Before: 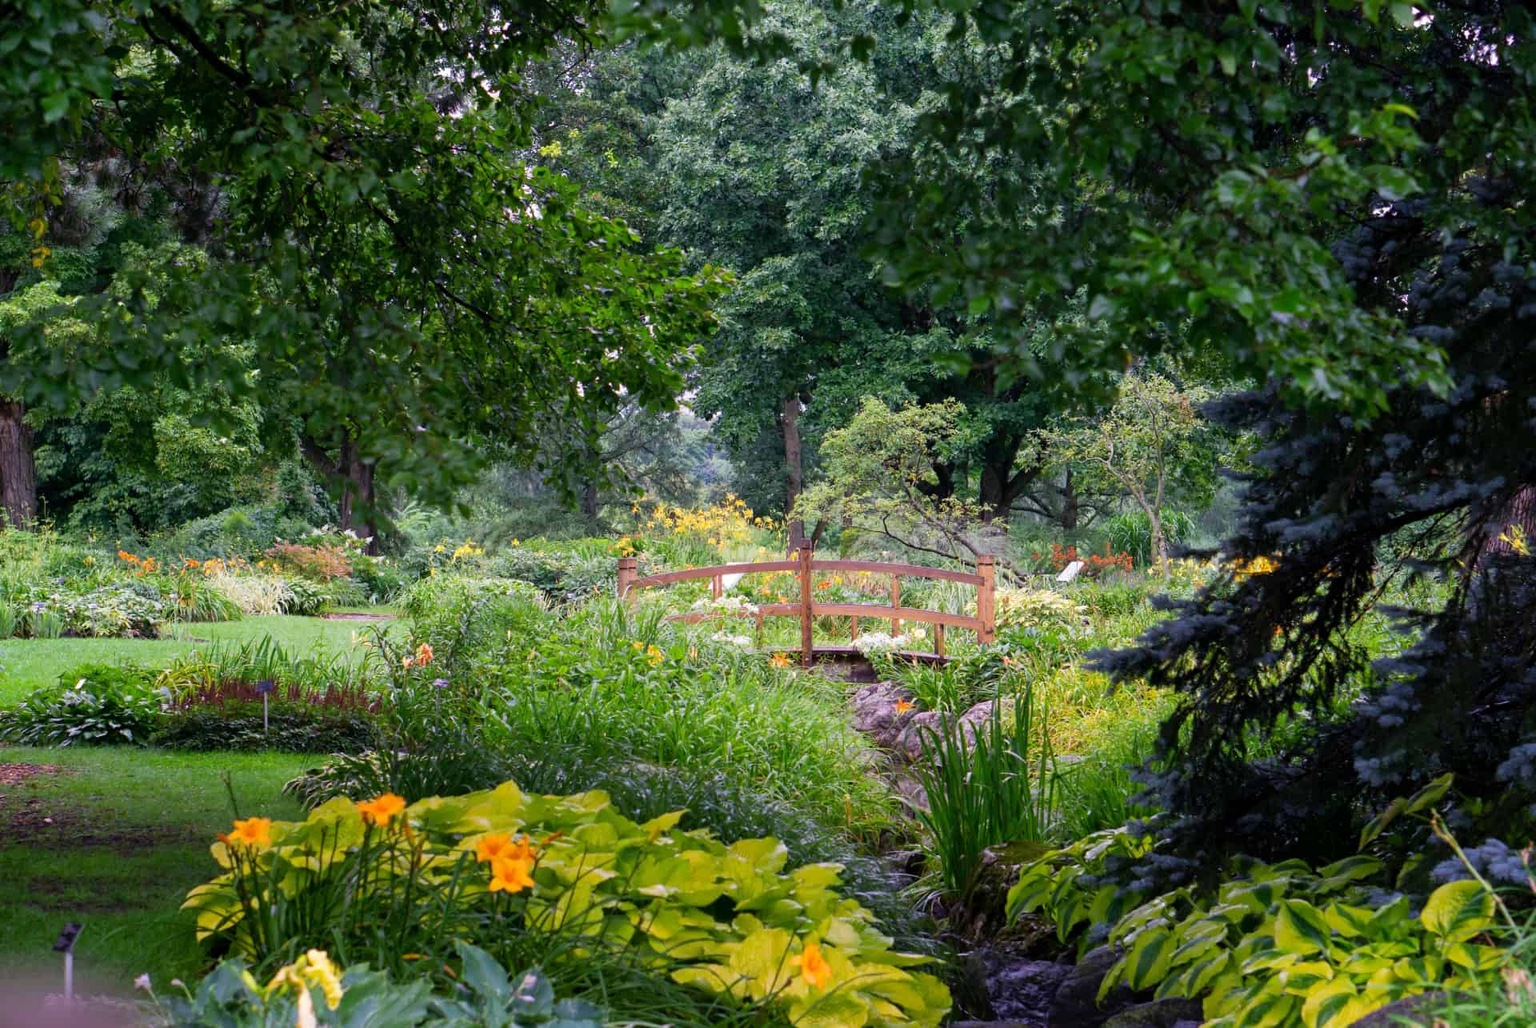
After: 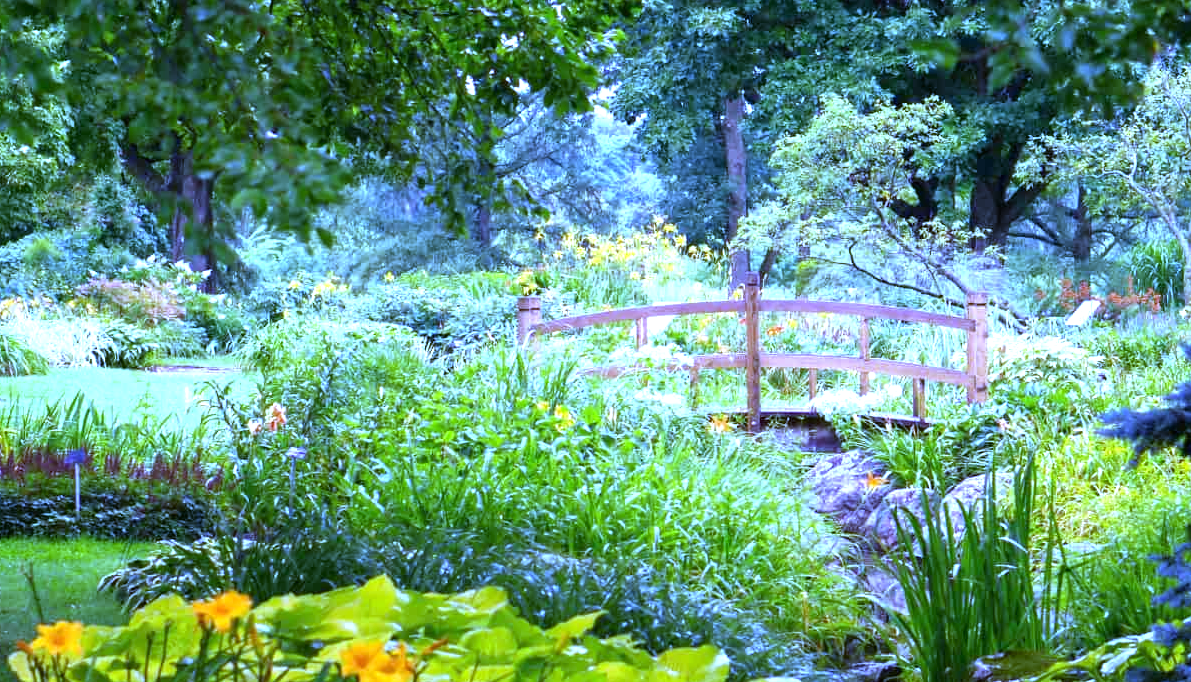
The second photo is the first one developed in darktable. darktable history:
crop: left 13.312%, top 31.28%, right 24.627%, bottom 15.582%
white balance: red 0.766, blue 1.537
color zones: curves: ch0 [(0.068, 0.464) (0.25, 0.5) (0.48, 0.508) (0.75, 0.536) (0.886, 0.476) (0.967, 0.456)]; ch1 [(0.066, 0.456) (0.25, 0.5) (0.616, 0.508) (0.746, 0.56) (0.934, 0.444)]
exposure: black level correction 0, exposure 1 EV, compensate exposure bias true, compensate highlight preservation false
